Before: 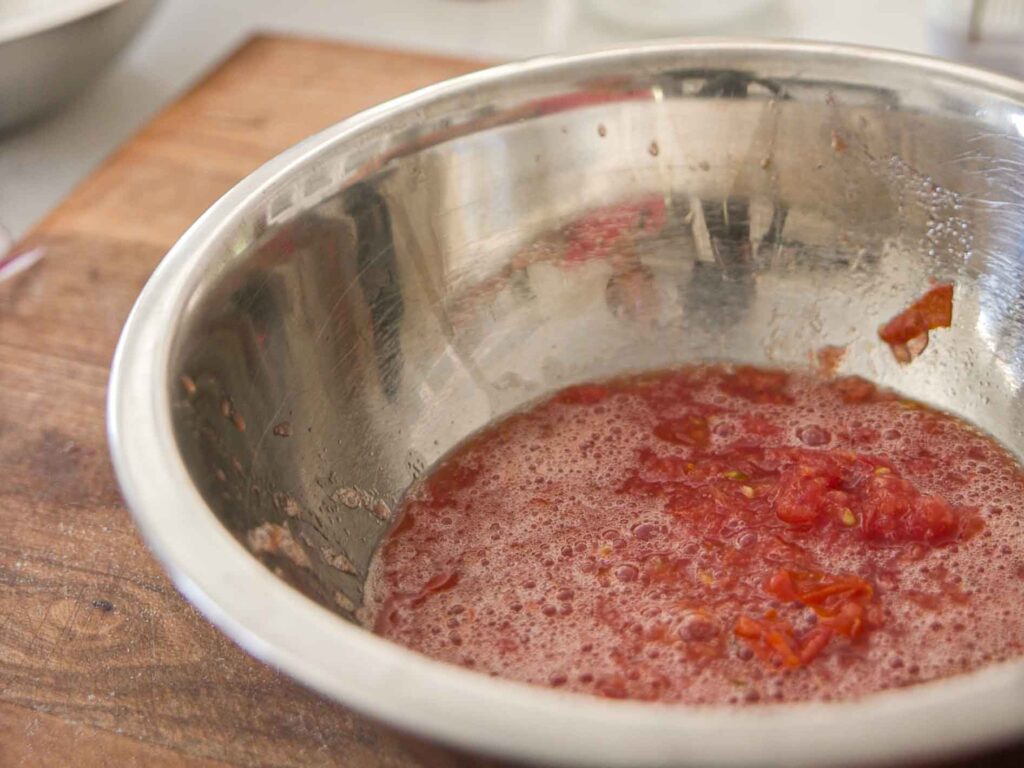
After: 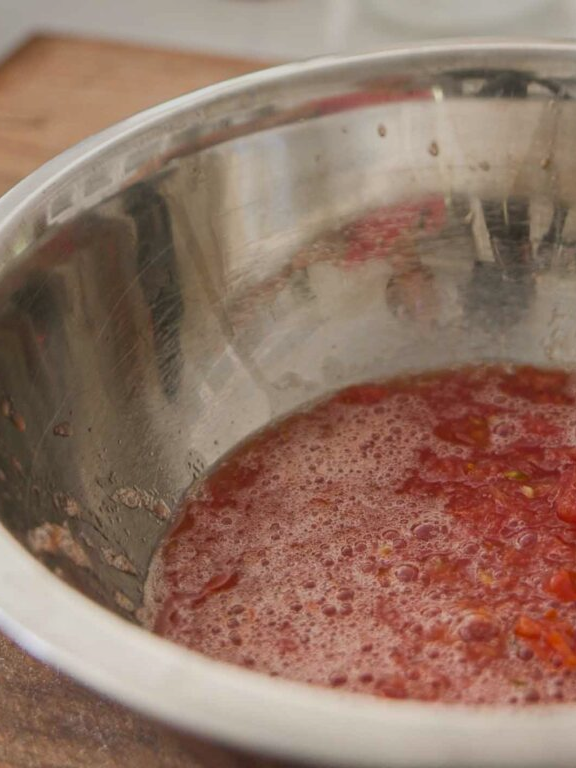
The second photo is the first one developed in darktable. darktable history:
graduated density: rotation 5.63°, offset 76.9
crop: left 21.496%, right 22.254%
